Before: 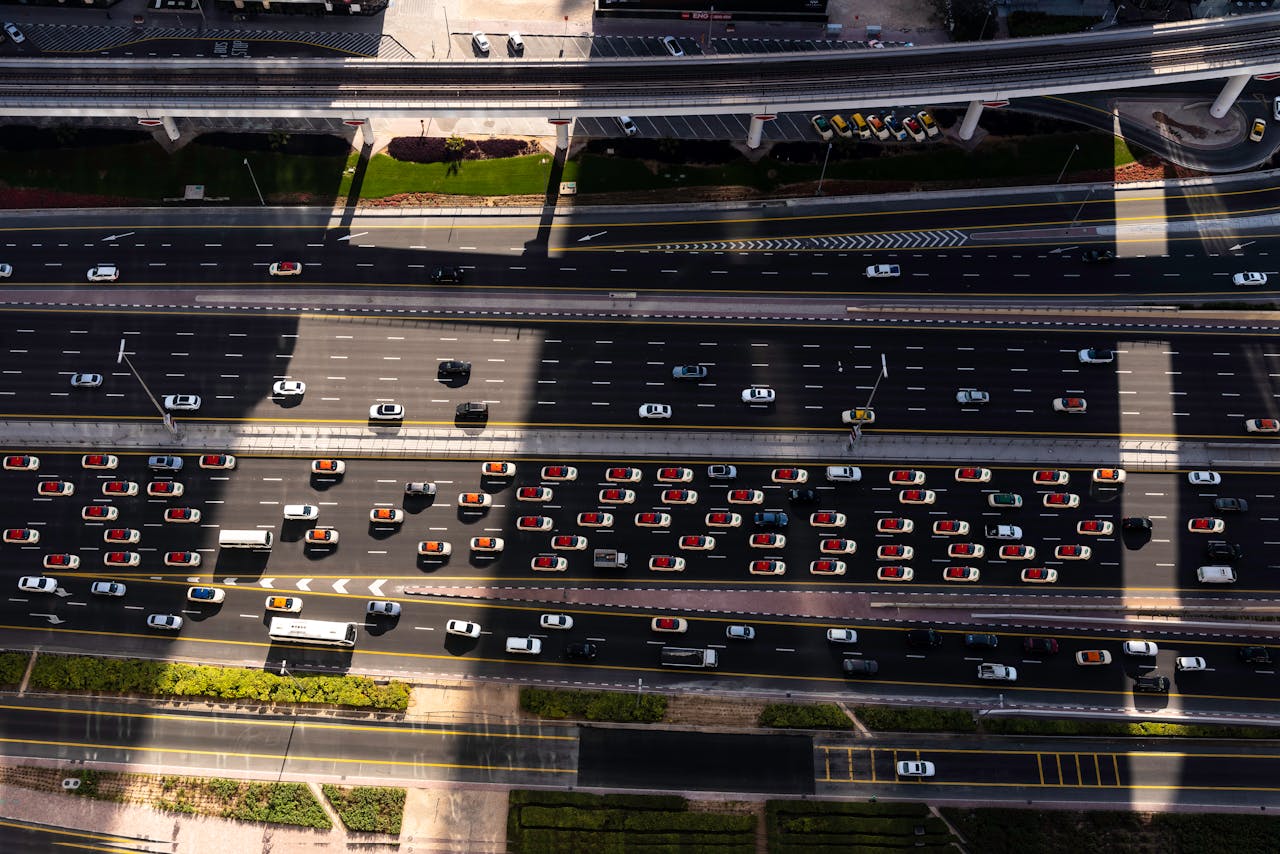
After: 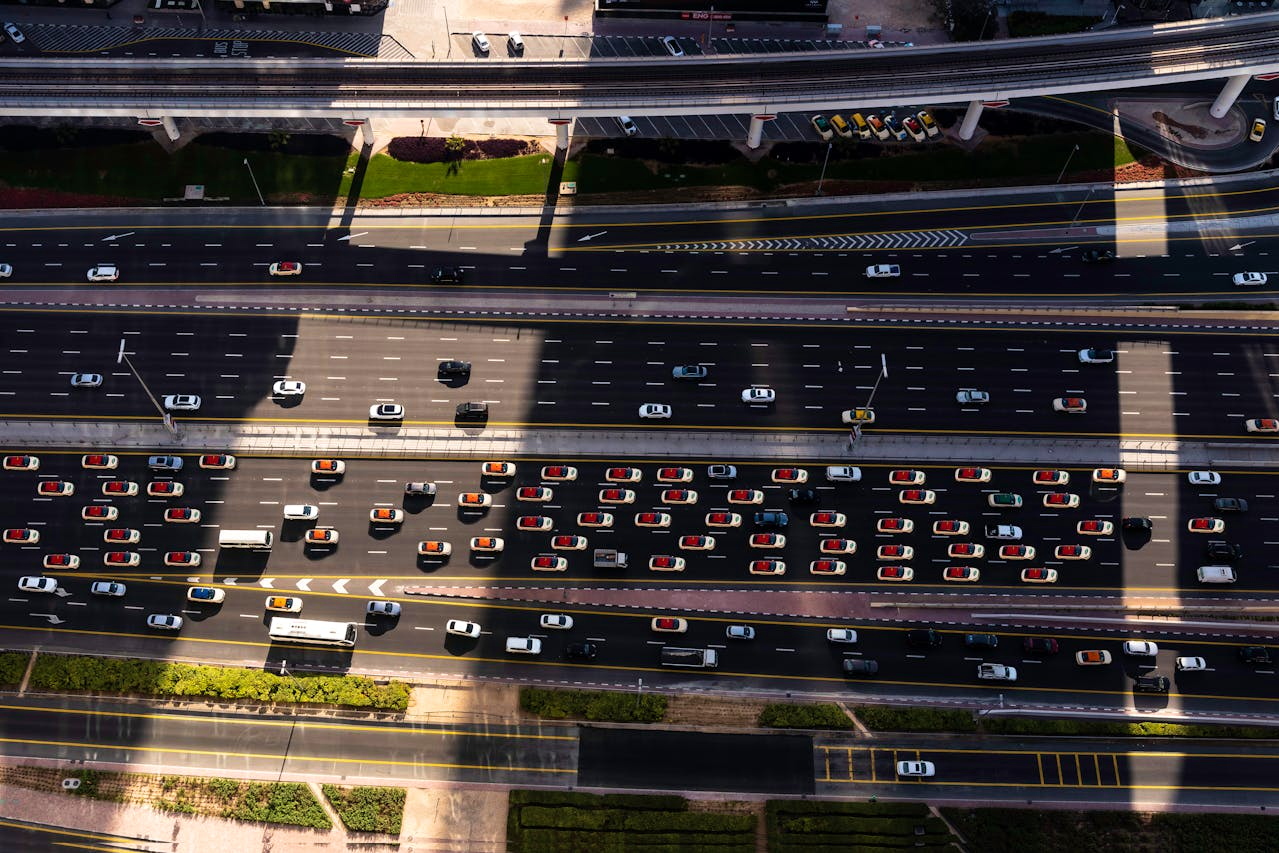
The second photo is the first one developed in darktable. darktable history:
velvia: strength 27%
